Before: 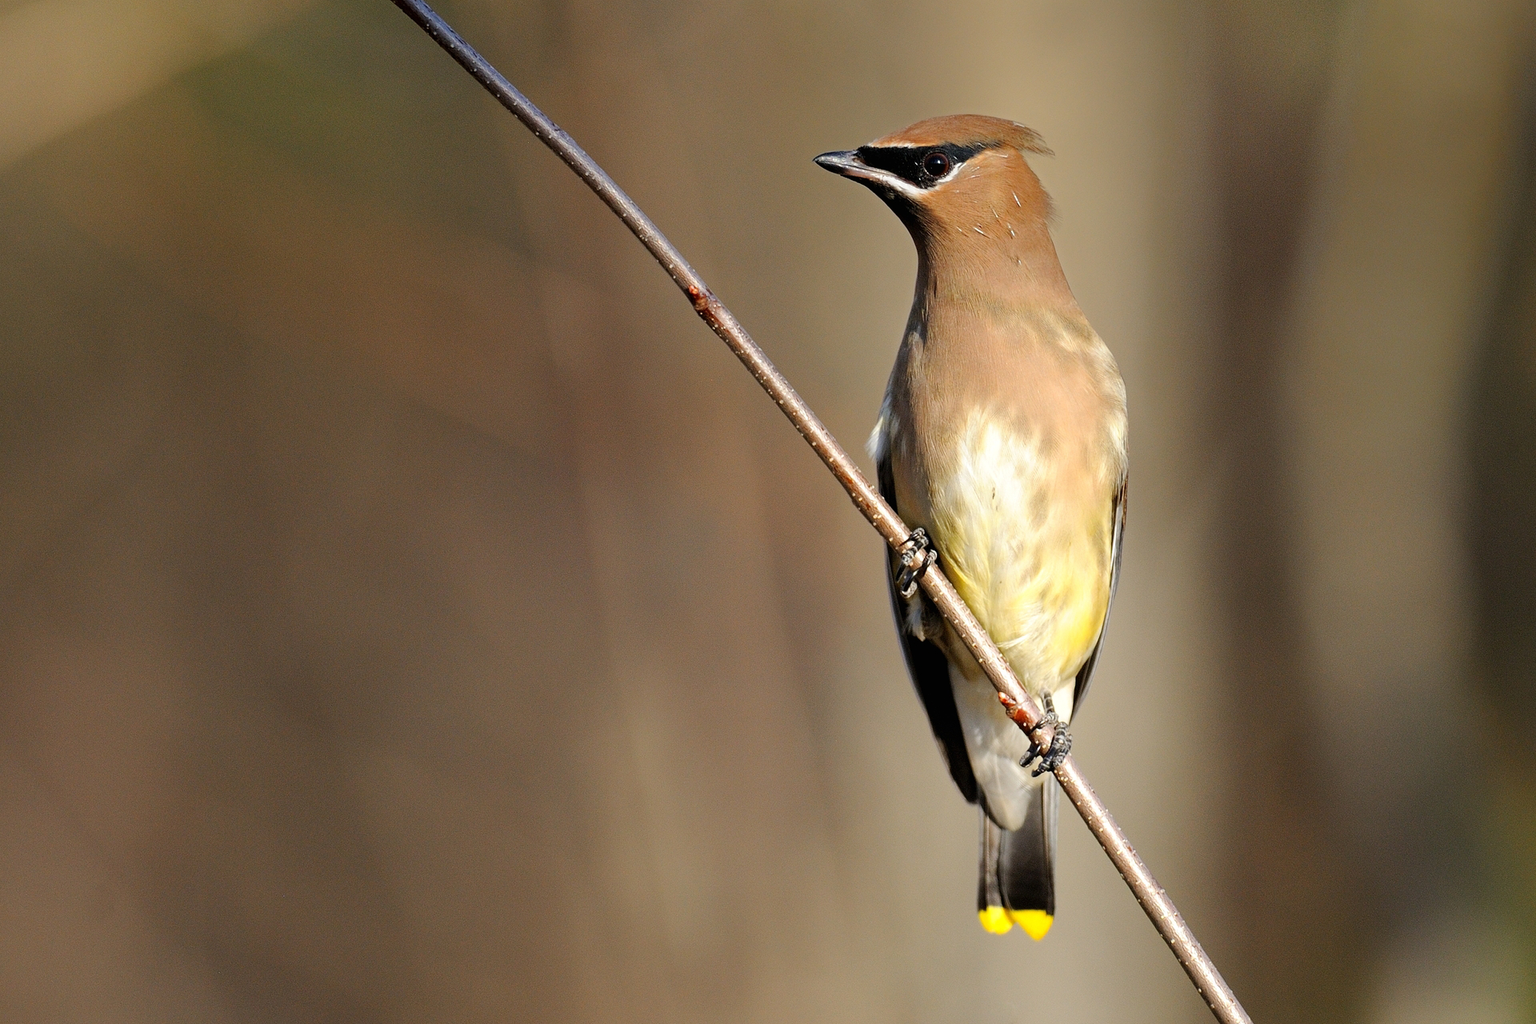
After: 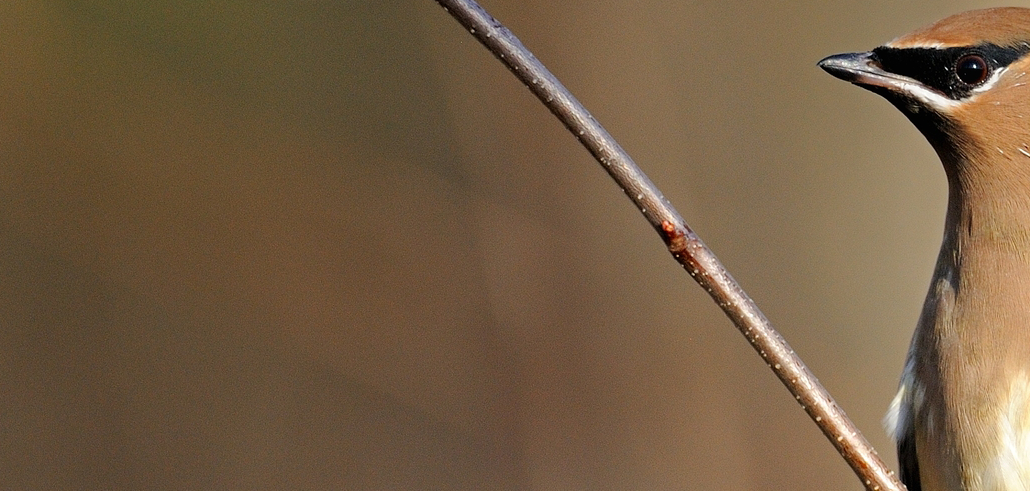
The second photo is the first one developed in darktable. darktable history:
crop: left 10.366%, top 10.66%, right 35.979%, bottom 50.976%
